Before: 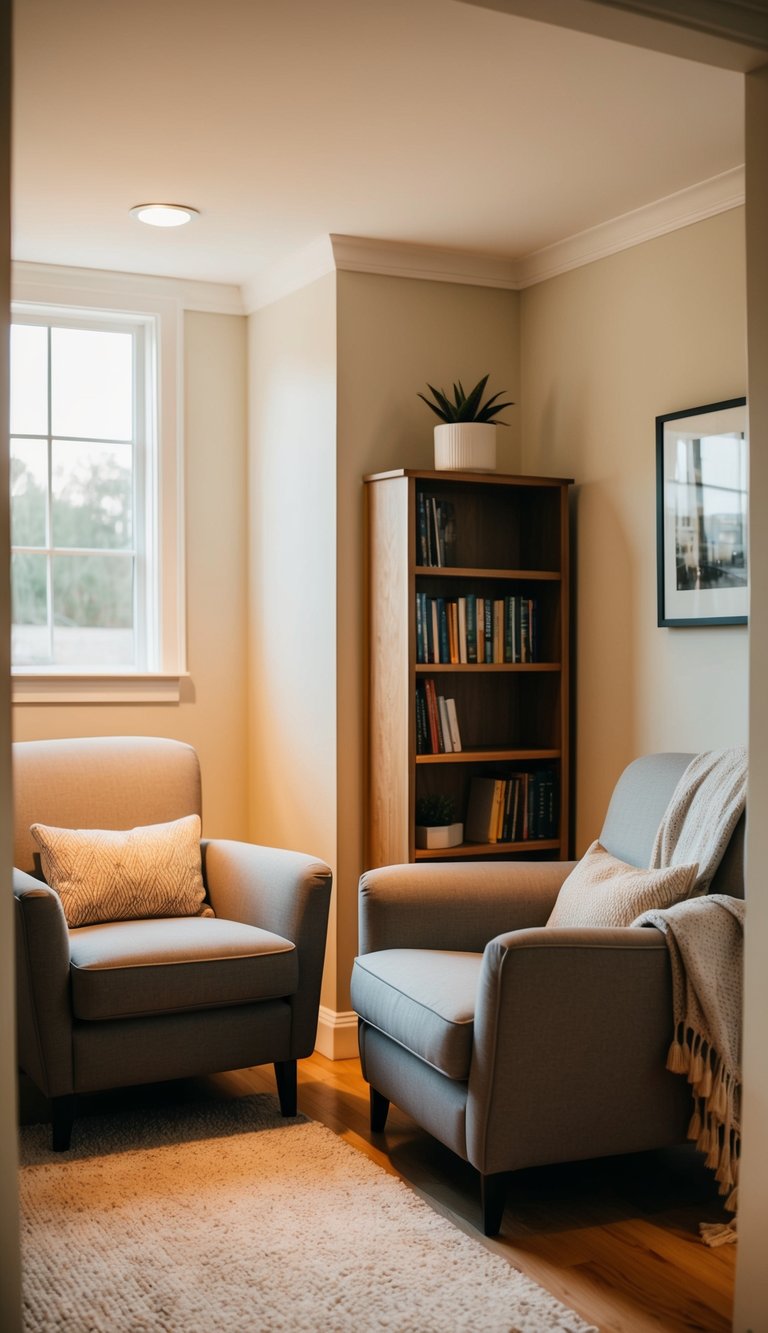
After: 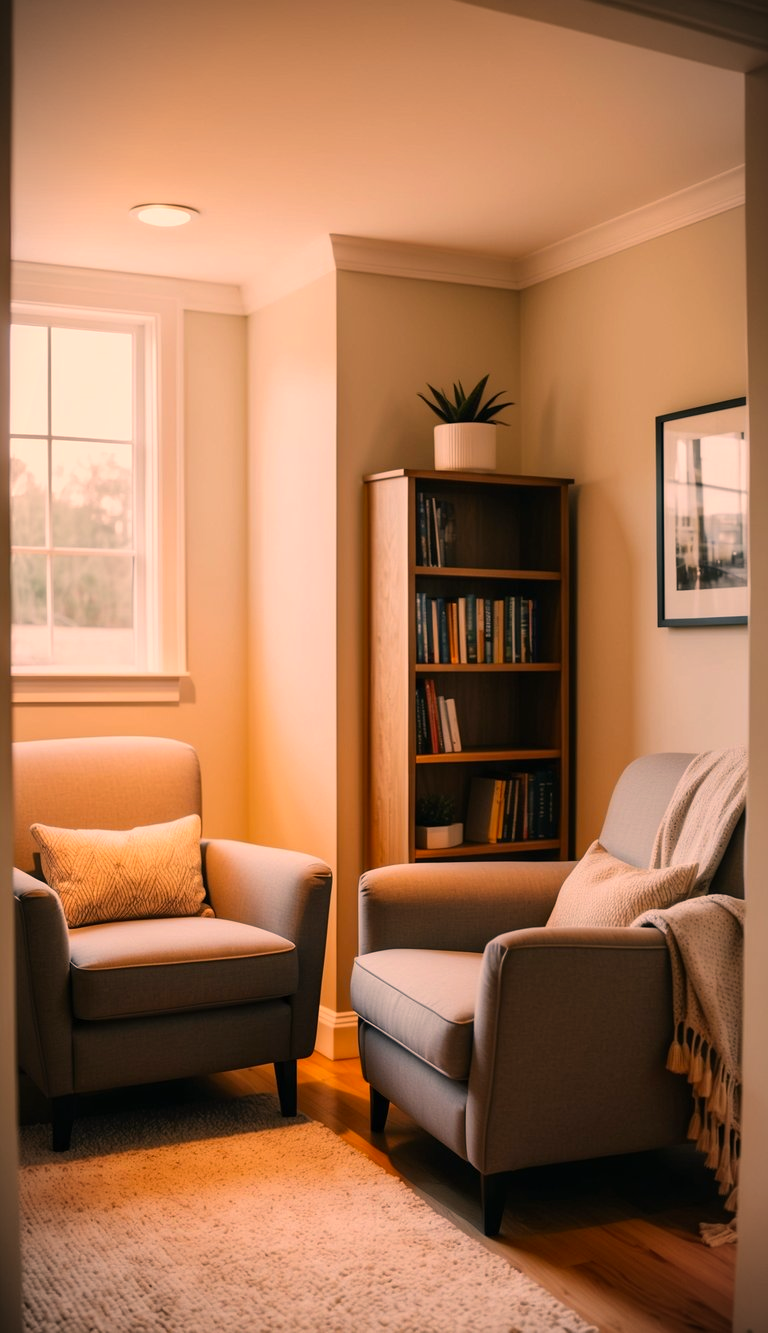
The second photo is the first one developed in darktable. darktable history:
color correction: highlights a* 21.88, highlights b* 22.25
vignetting: fall-off start 100%, fall-off radius 64.94%, automatic ratio true, unbound false
